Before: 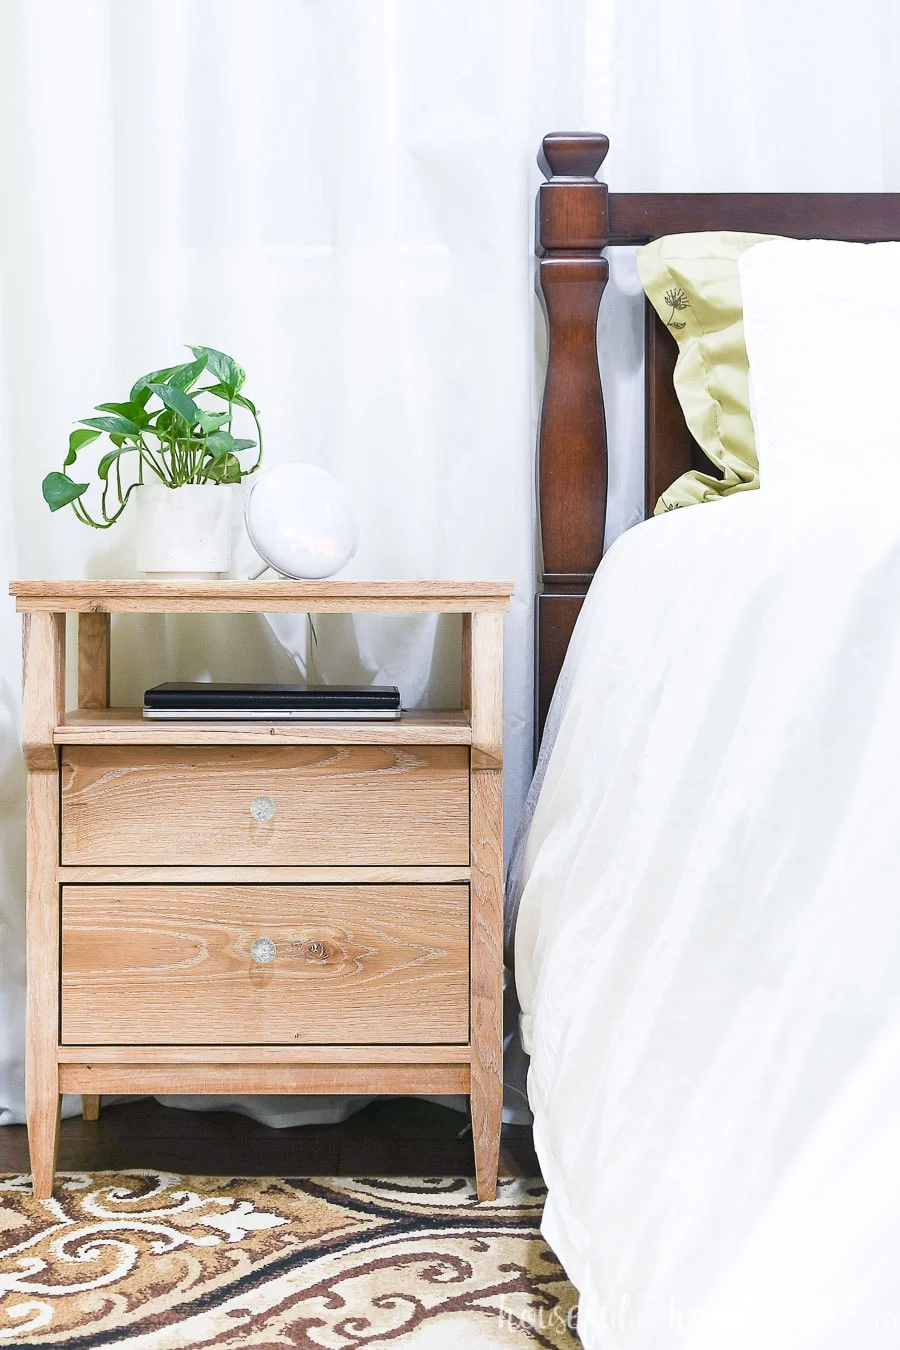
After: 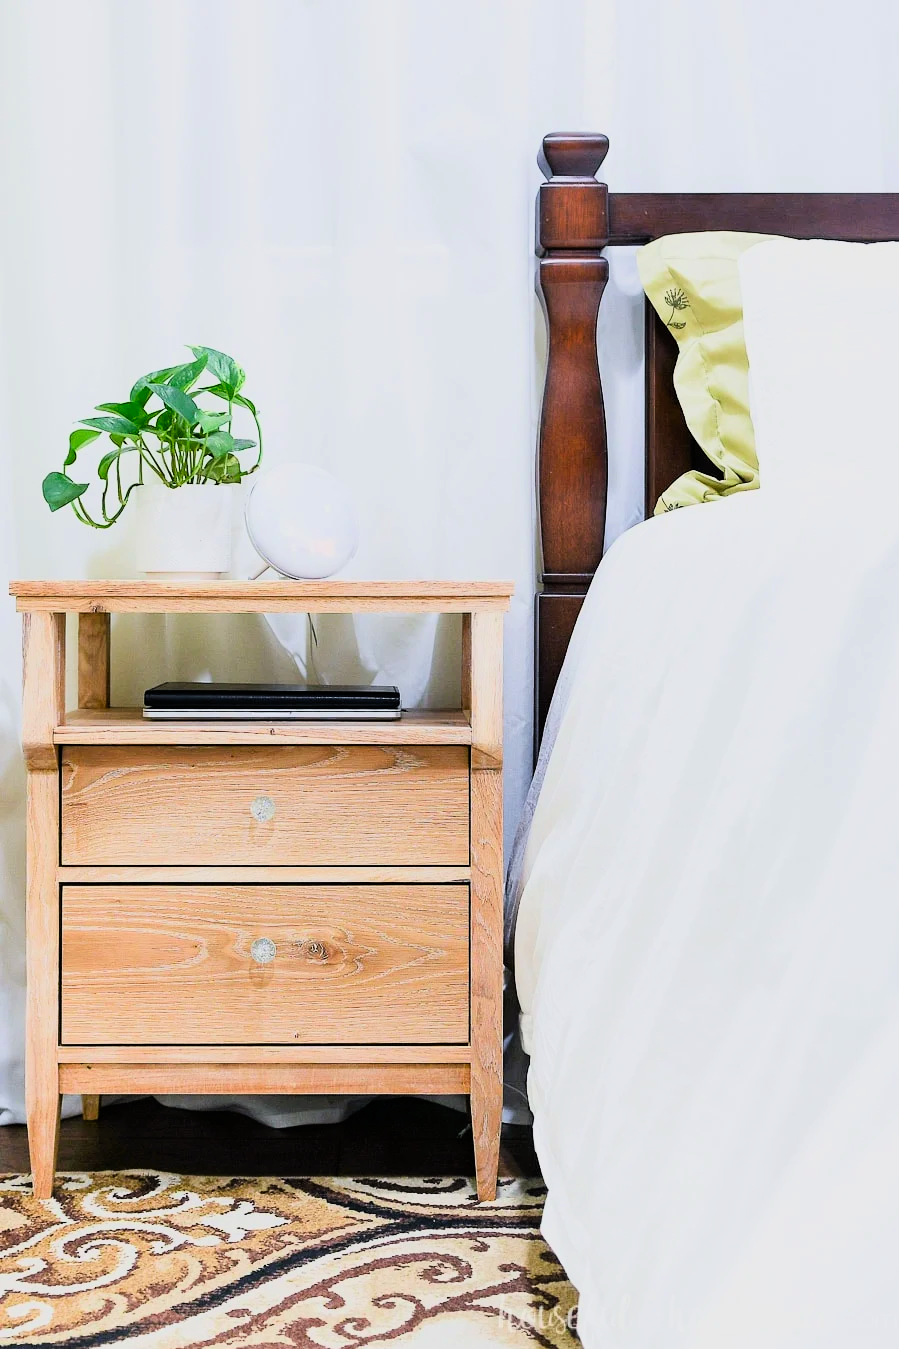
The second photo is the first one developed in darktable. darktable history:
filmic rgb: hardness 4.17, contrast 1.364, color science v6 (2022)
color correction: saturation 1.34
